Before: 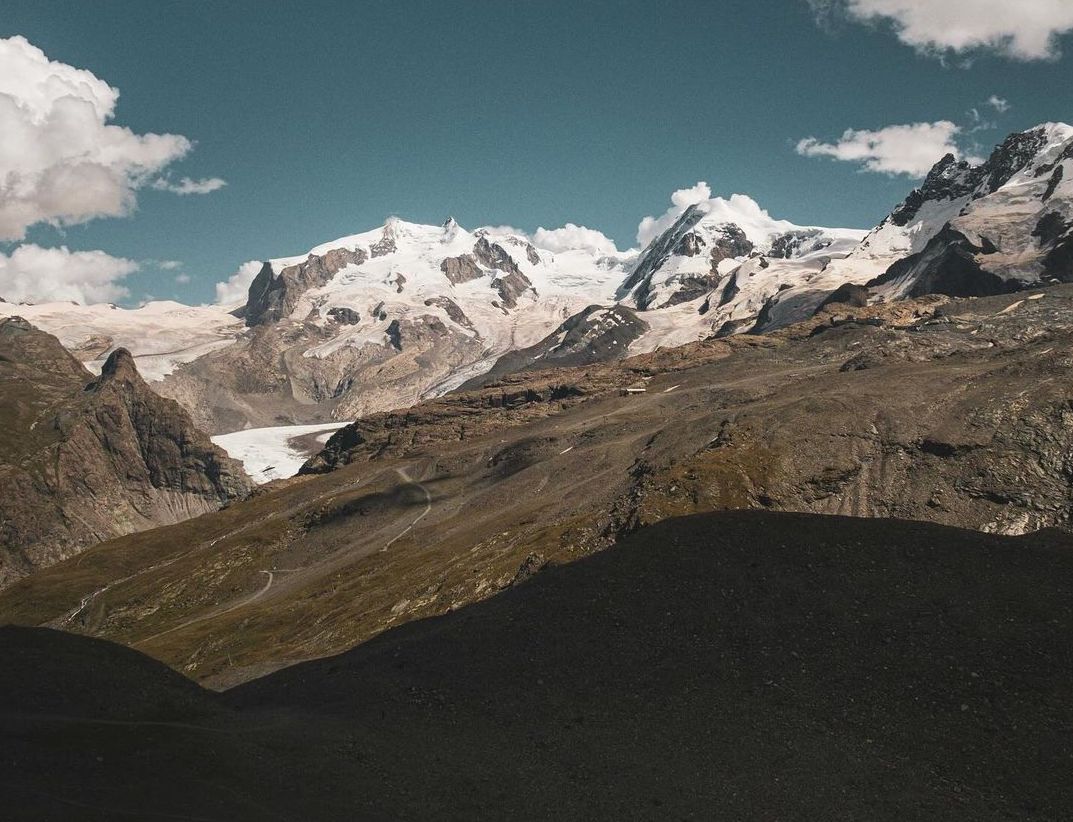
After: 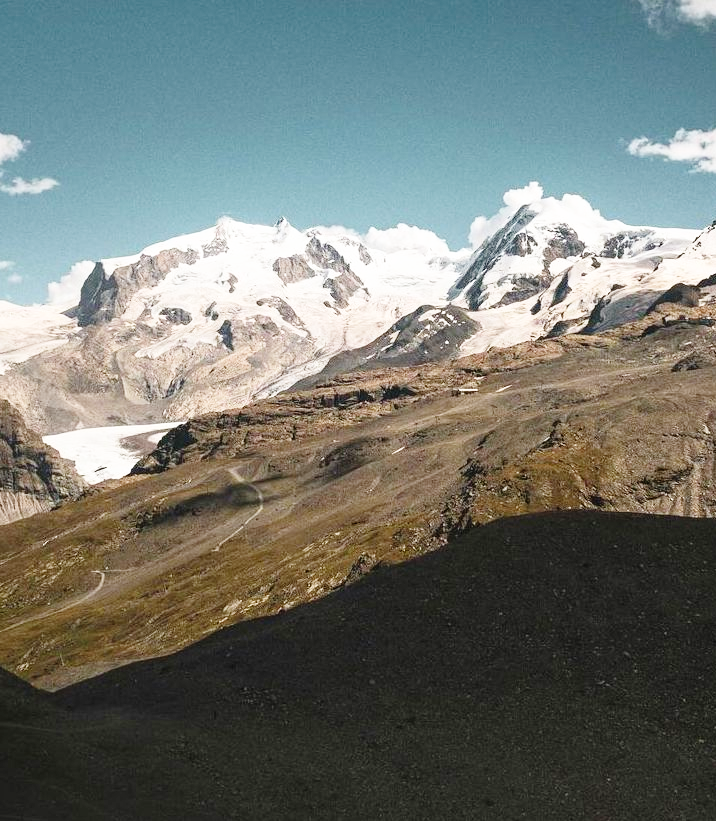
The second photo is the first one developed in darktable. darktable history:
crop and rotate: left 15.735%, right 17.531%
base curve: curves: ch0 [(0, 0) (0.008, 0.007) (0.022, 0.029) (0.048, 0.089) (0.092, 0.197) (0.191, 0.399) (0.275, 0.534) (0.357, 0.65) (0.477, 0.78) (0.542, 0.833) (0.799, 0.973) (1, 1)], preserve colors none
shadows and highlights: shadows 1.22, highlights 38.58, highlights color adjustment 39.35%
